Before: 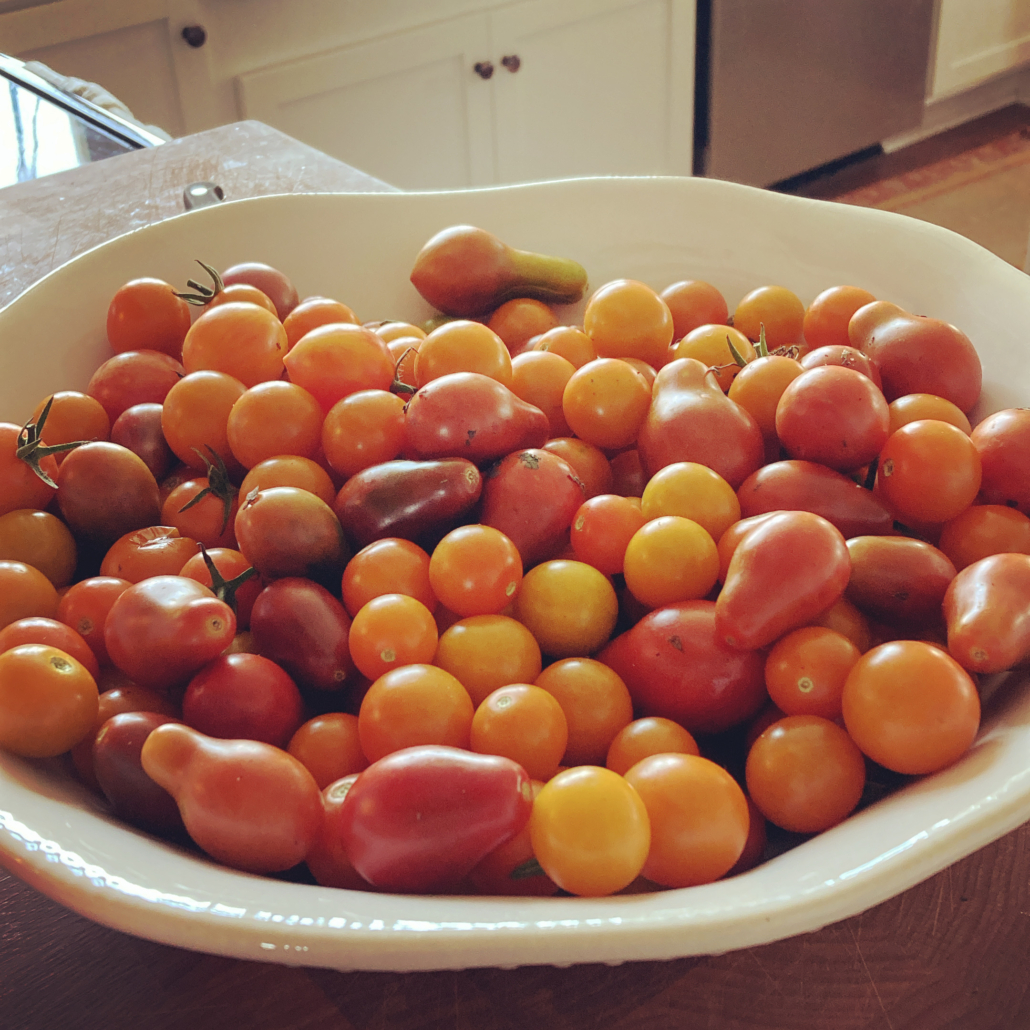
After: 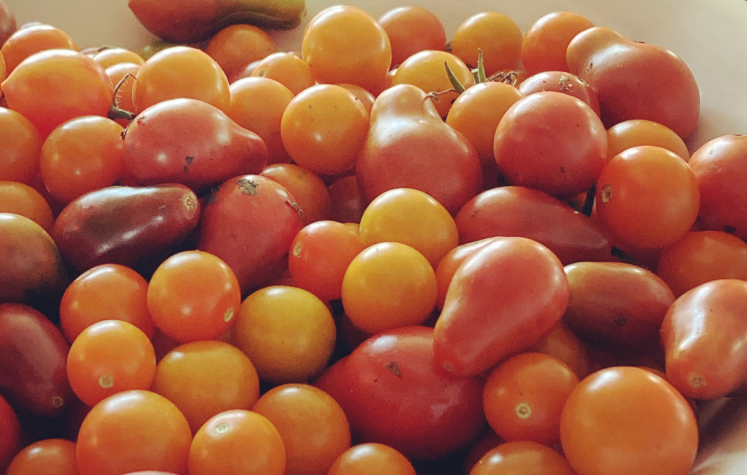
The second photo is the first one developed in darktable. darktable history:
crop and rotate: left 27.448%, top 26.657%, bottom 27.178%
